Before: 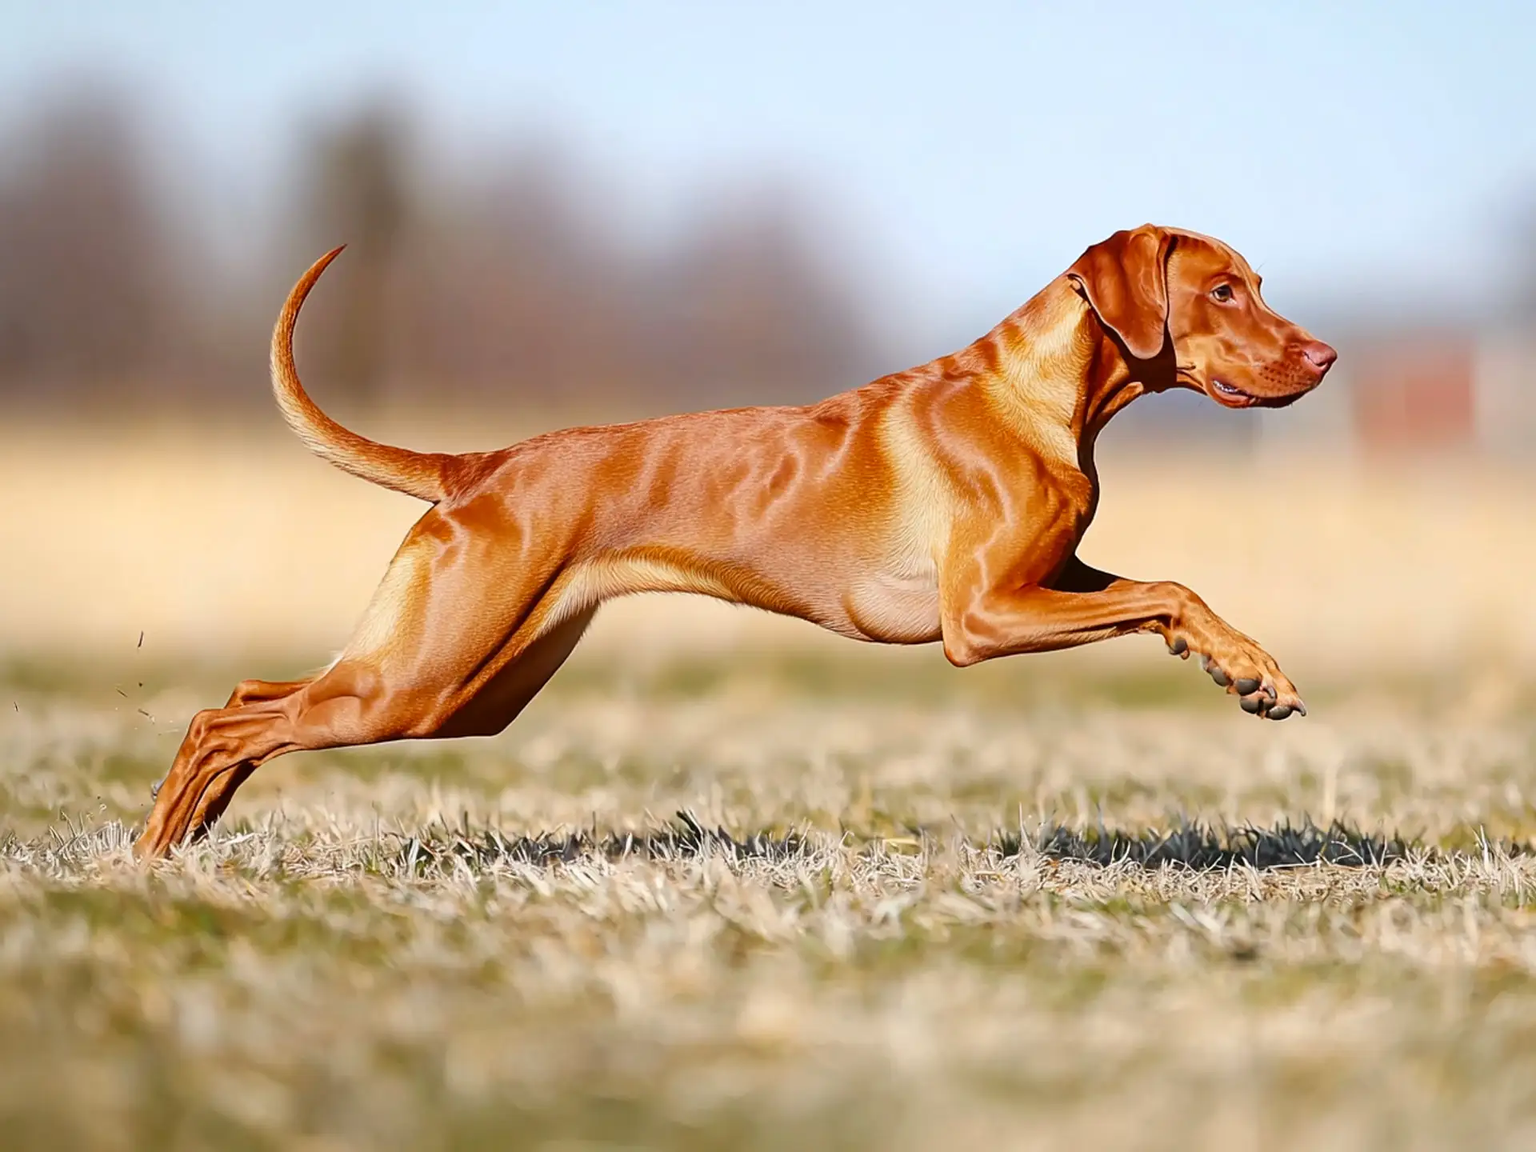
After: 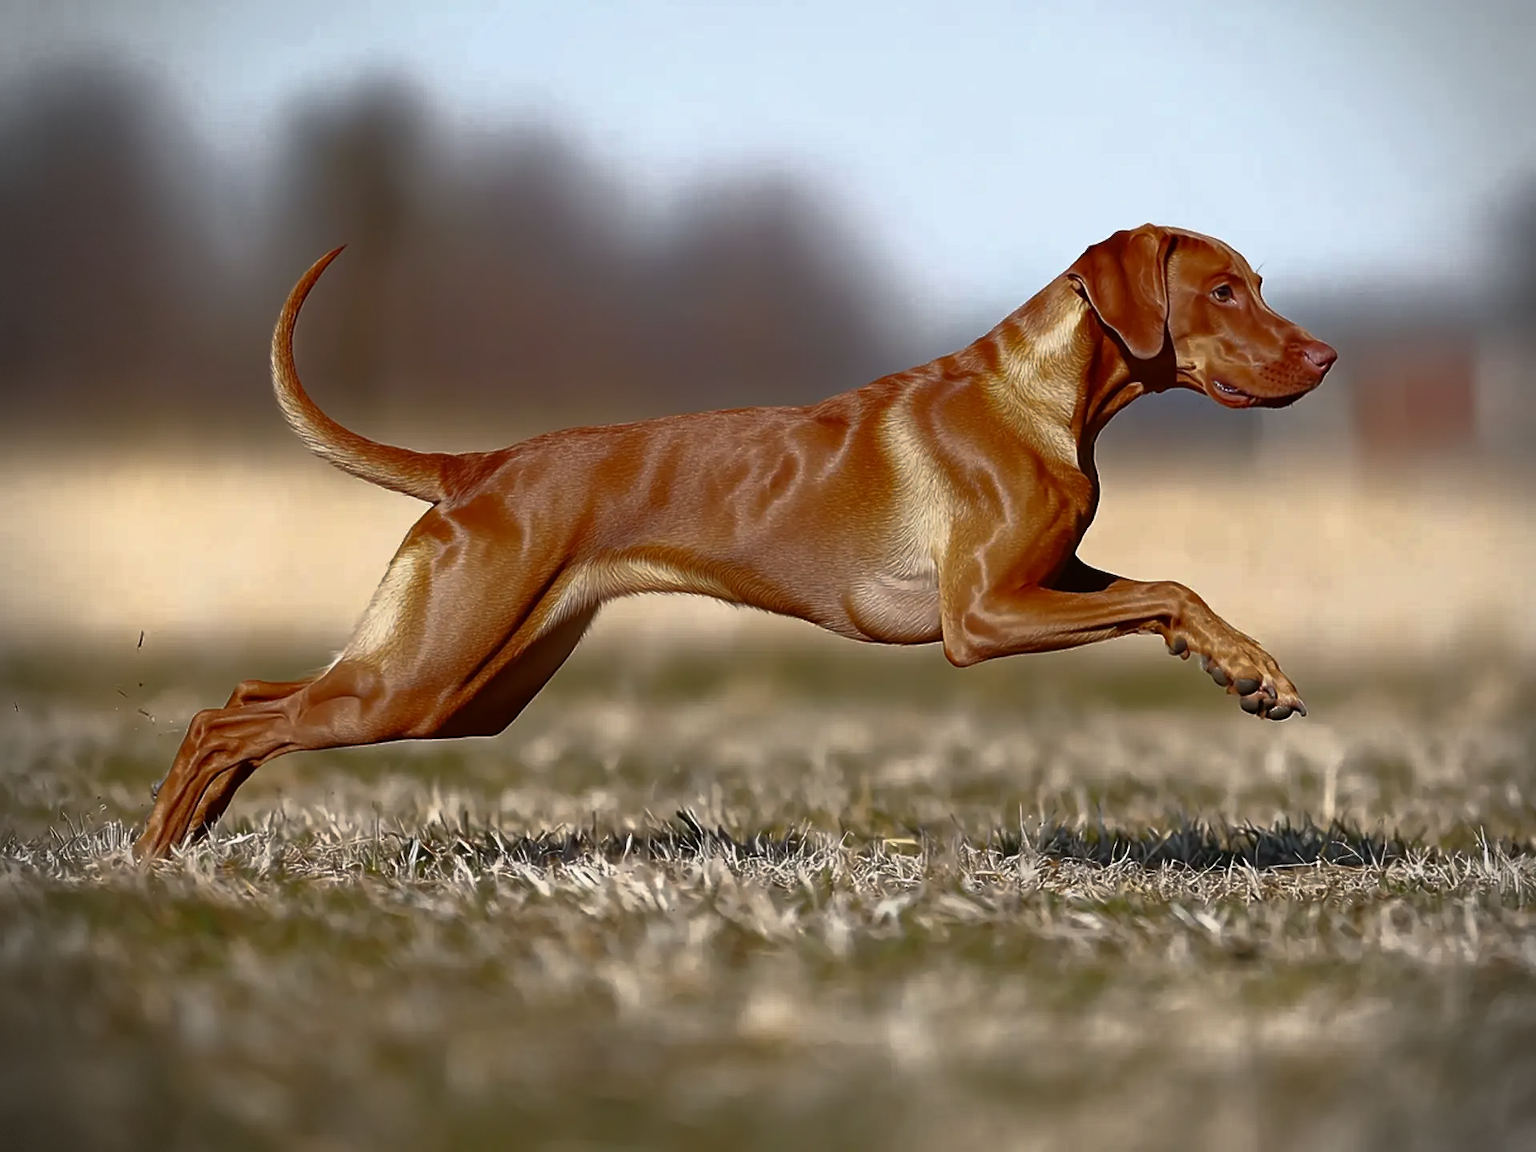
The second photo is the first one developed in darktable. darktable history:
base curve: curves: ch0 [(0, 0) (0.564, 0.291) (0.802, 0.731) (1, 1)]
vignetting: dithering 8-bit output, unbound false
